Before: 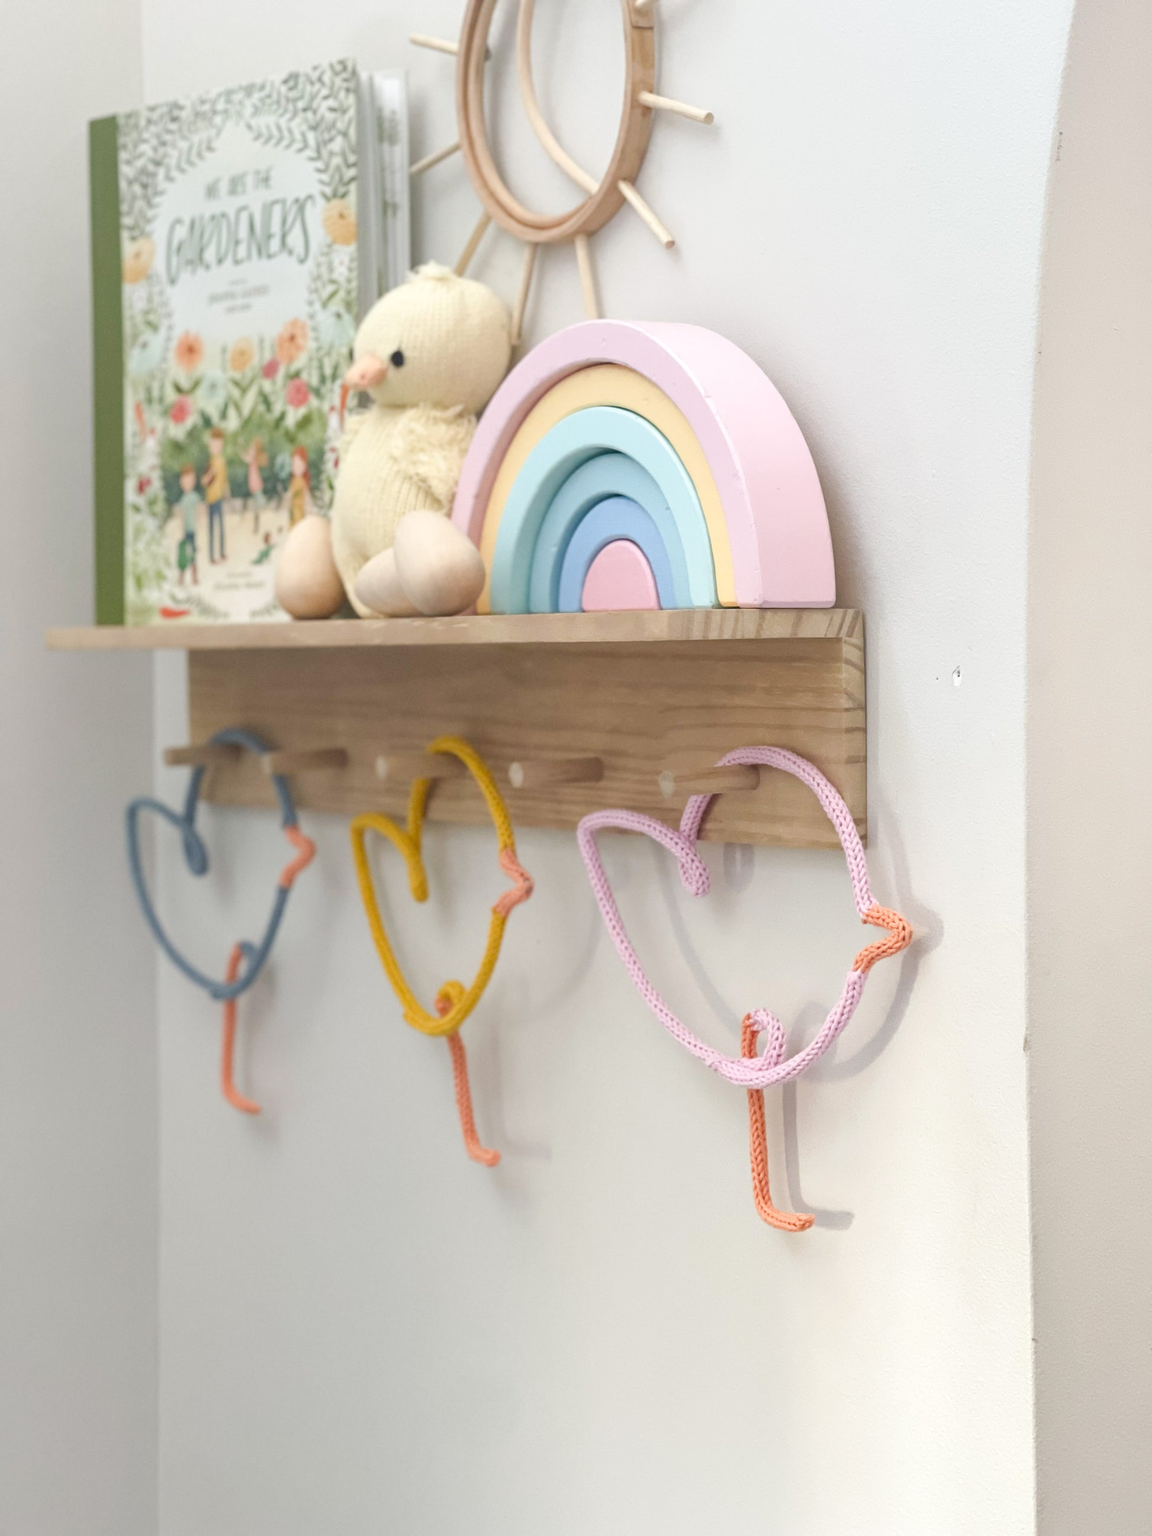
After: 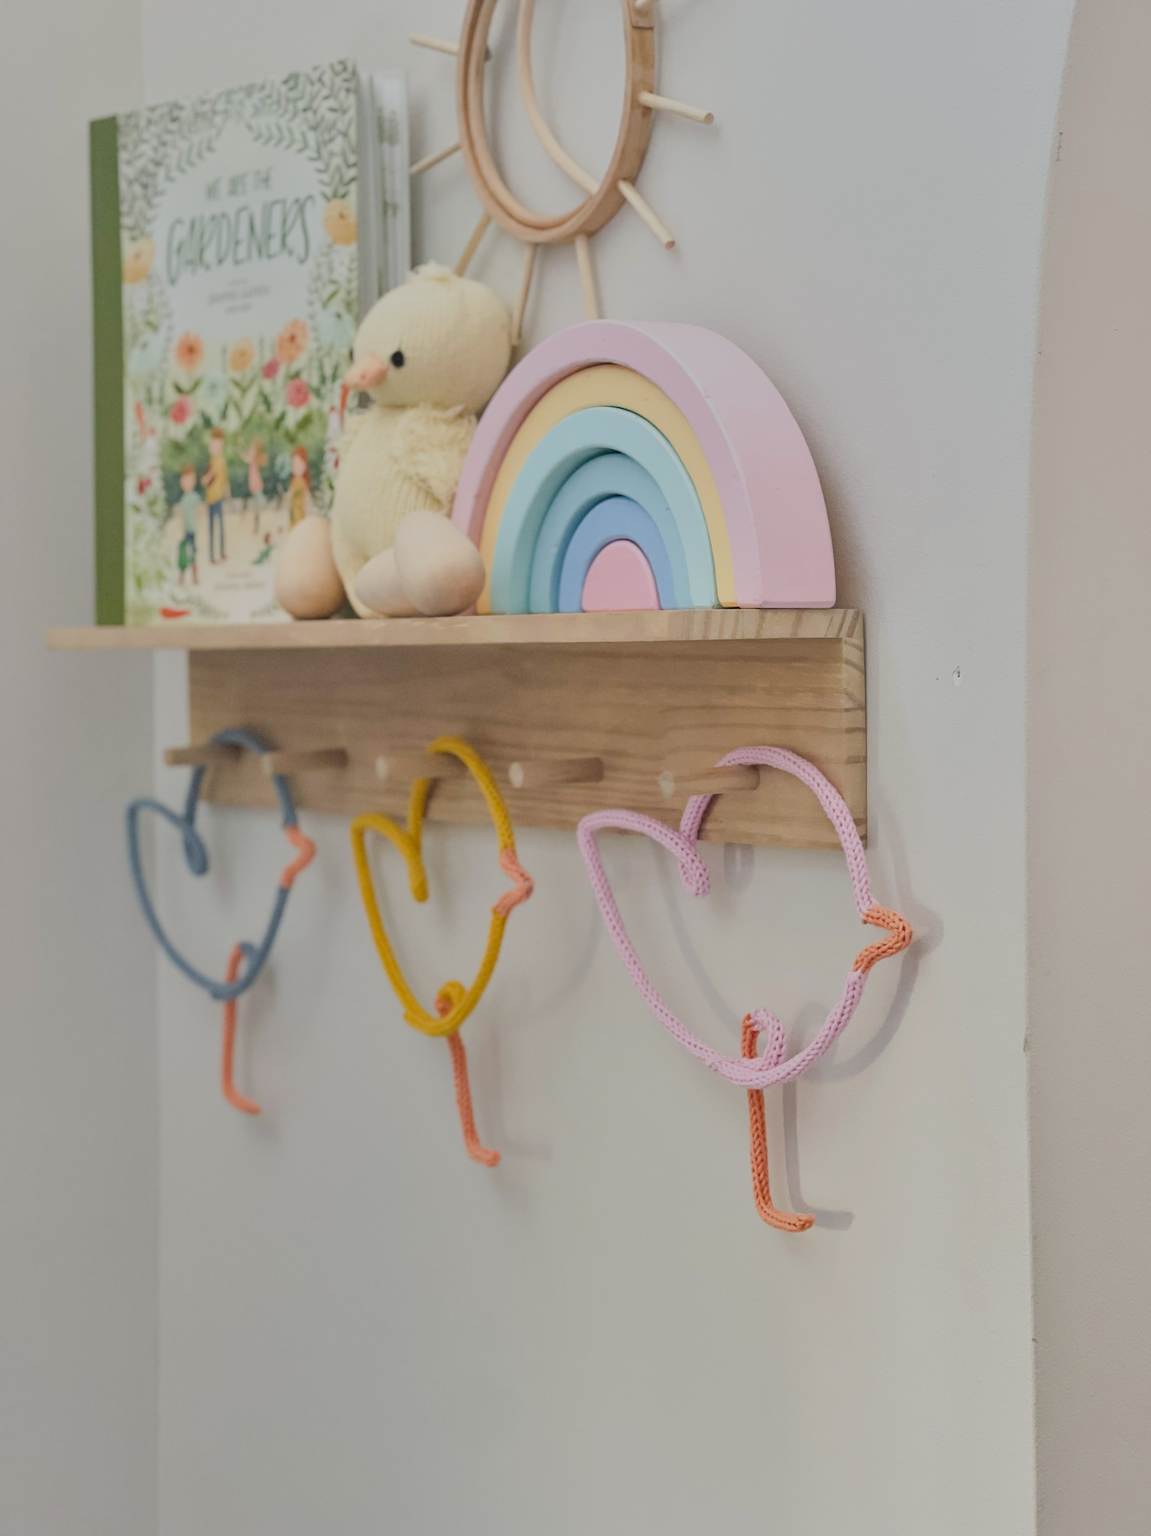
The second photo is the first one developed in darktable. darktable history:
filmic rgb: black relative exposure -6.15 EV, white relative exposure 6.96 EV, hardness 2.23, color science v6 (2022)
shadows and highlights: shadows 60, soften with gaussian
